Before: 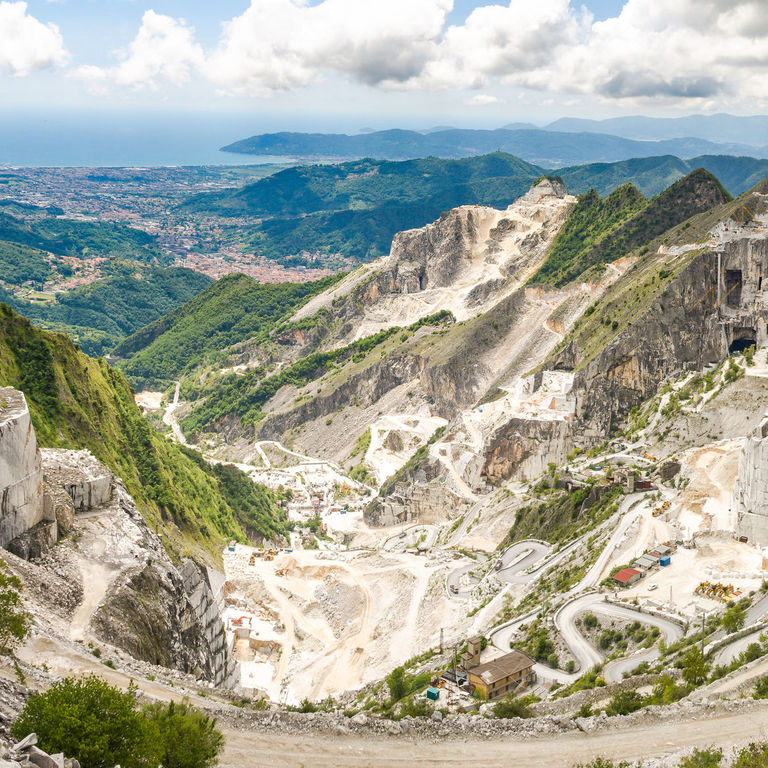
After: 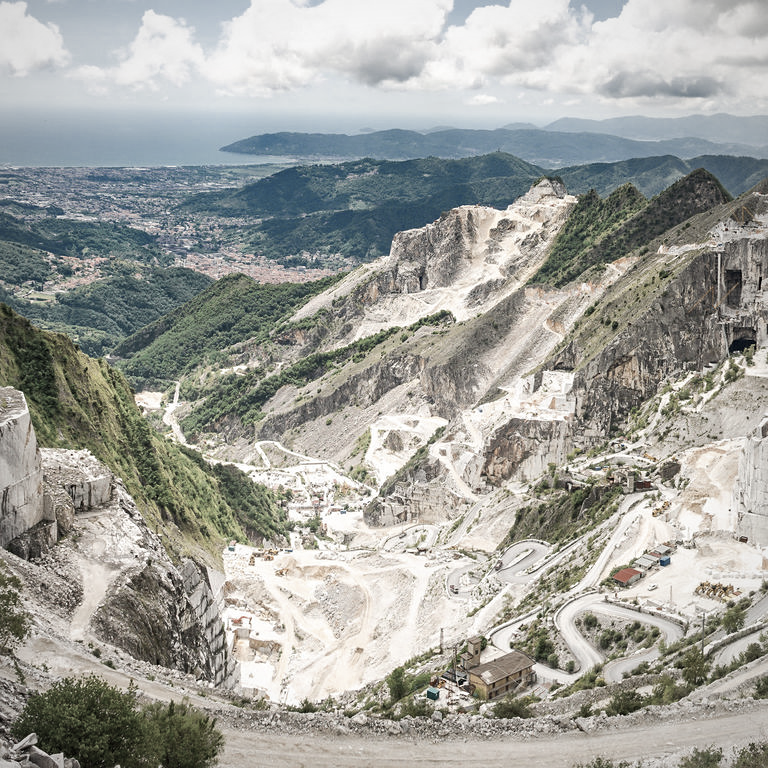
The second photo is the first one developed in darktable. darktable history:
contrast brightness saturation: contrast 0.1, saturation -0.36
vignetting: fall-off radius 93.87%
sharpen: amount 0.2
color zones: curves: ch0 [(0, 0.5) (0.125, 0.4) (0.25, 0.5) (0.375, 0.4) (0.5, 0.4) (0.625, 0.35) (0.75, 0.35) (0.875, 0.5)]; ch1 [(0, 0.35) (0.125, 0.45) (0.25, 0.35) (0.375, 0.35) (0.5, 0.35) (0.625, 0.35) (0.75, 0.45) (0.875, 0.35)]; ch2 [(0, 0.6) (0.125, 0.5) (0.25, 0.5) (0.375, 0.6) (0.5, 0.6) (0.625, 0.5) (0.75, 0.5) (0.875, 0.5)]
